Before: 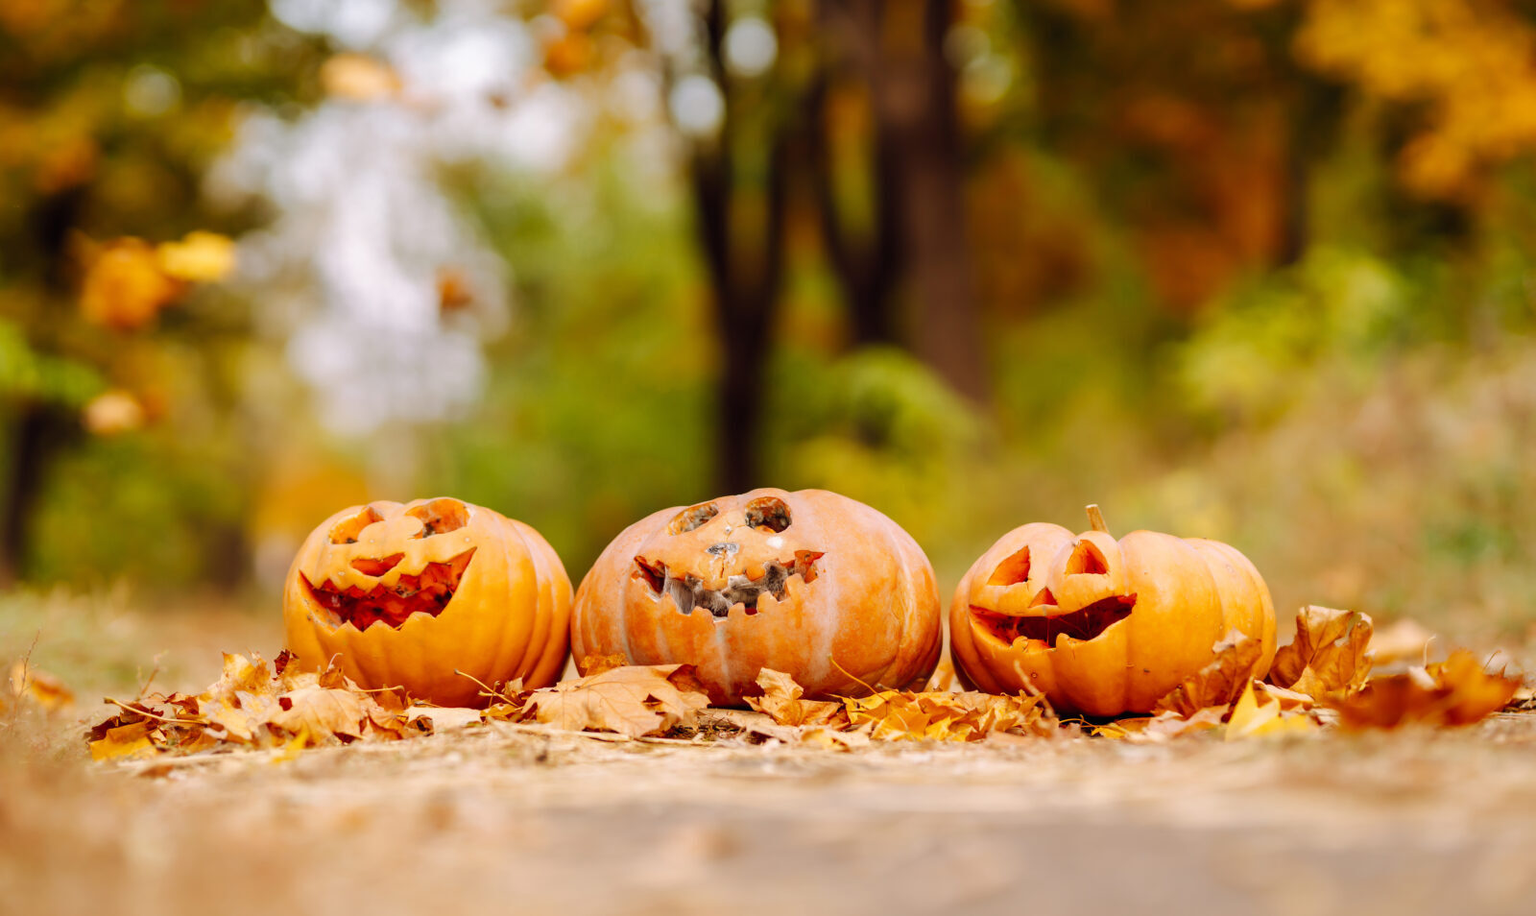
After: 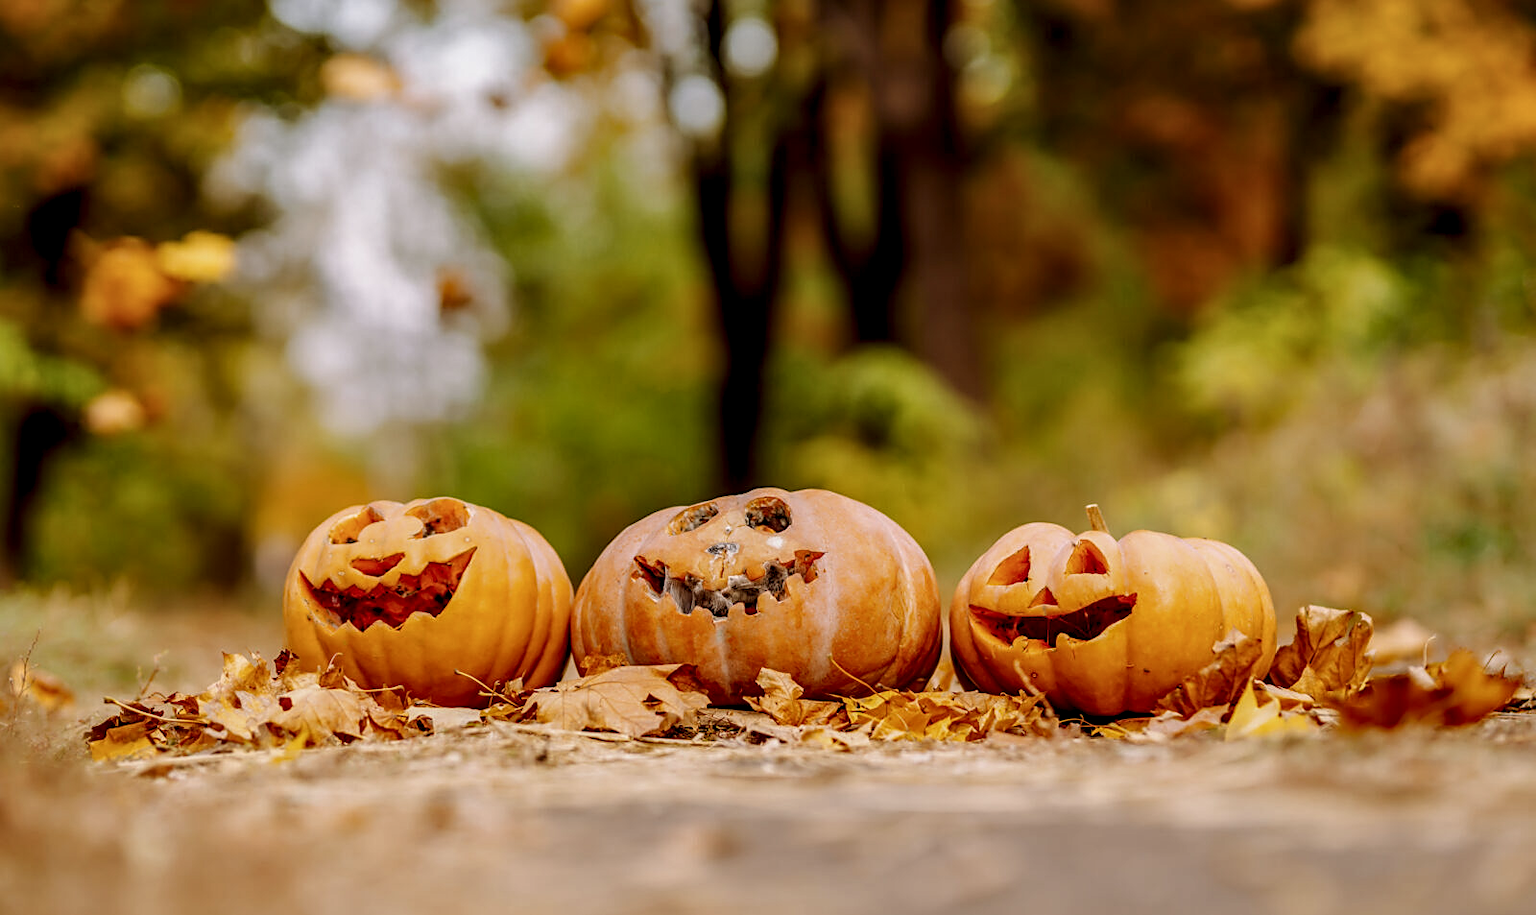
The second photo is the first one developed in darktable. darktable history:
color balance rgb: perceptual saturation grading › global saturation 0.797%
exposure: exposure -0.493 EV, compensate highlight preservation false
local contrast: highlights 25%, detail 150%
sharpen: on, module defaults
